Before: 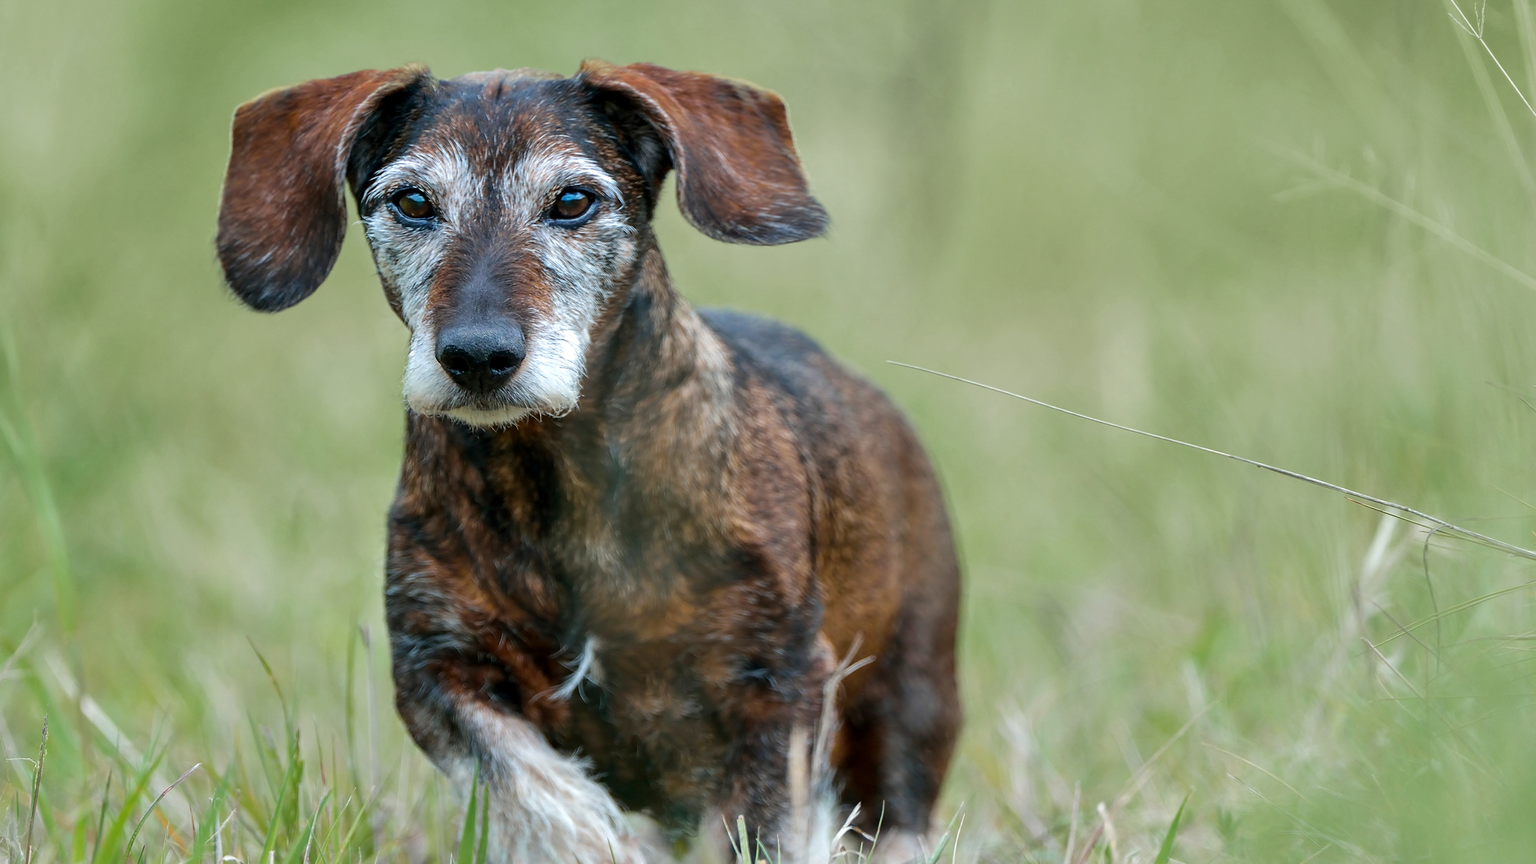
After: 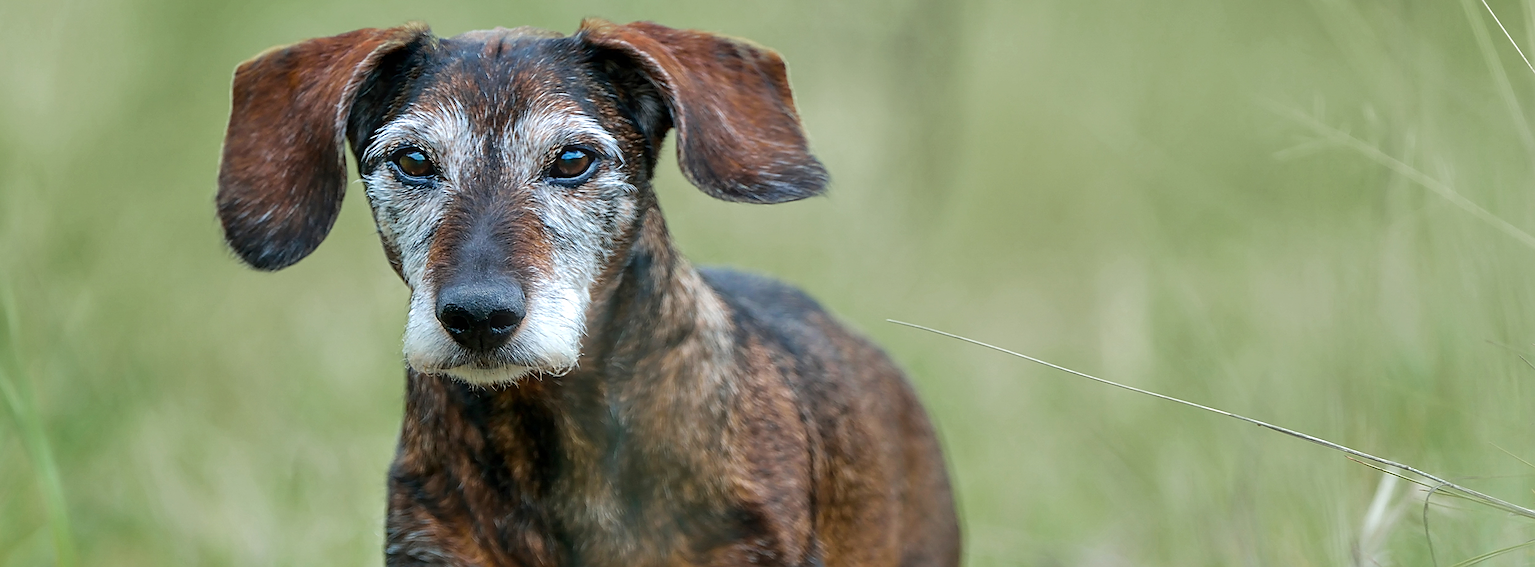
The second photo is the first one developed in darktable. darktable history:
crop and rotate: top 4.848%, bottom 29.503%
bloom: size 9%, threshold 100%, strength 7%
sharpen: on, module defaults
